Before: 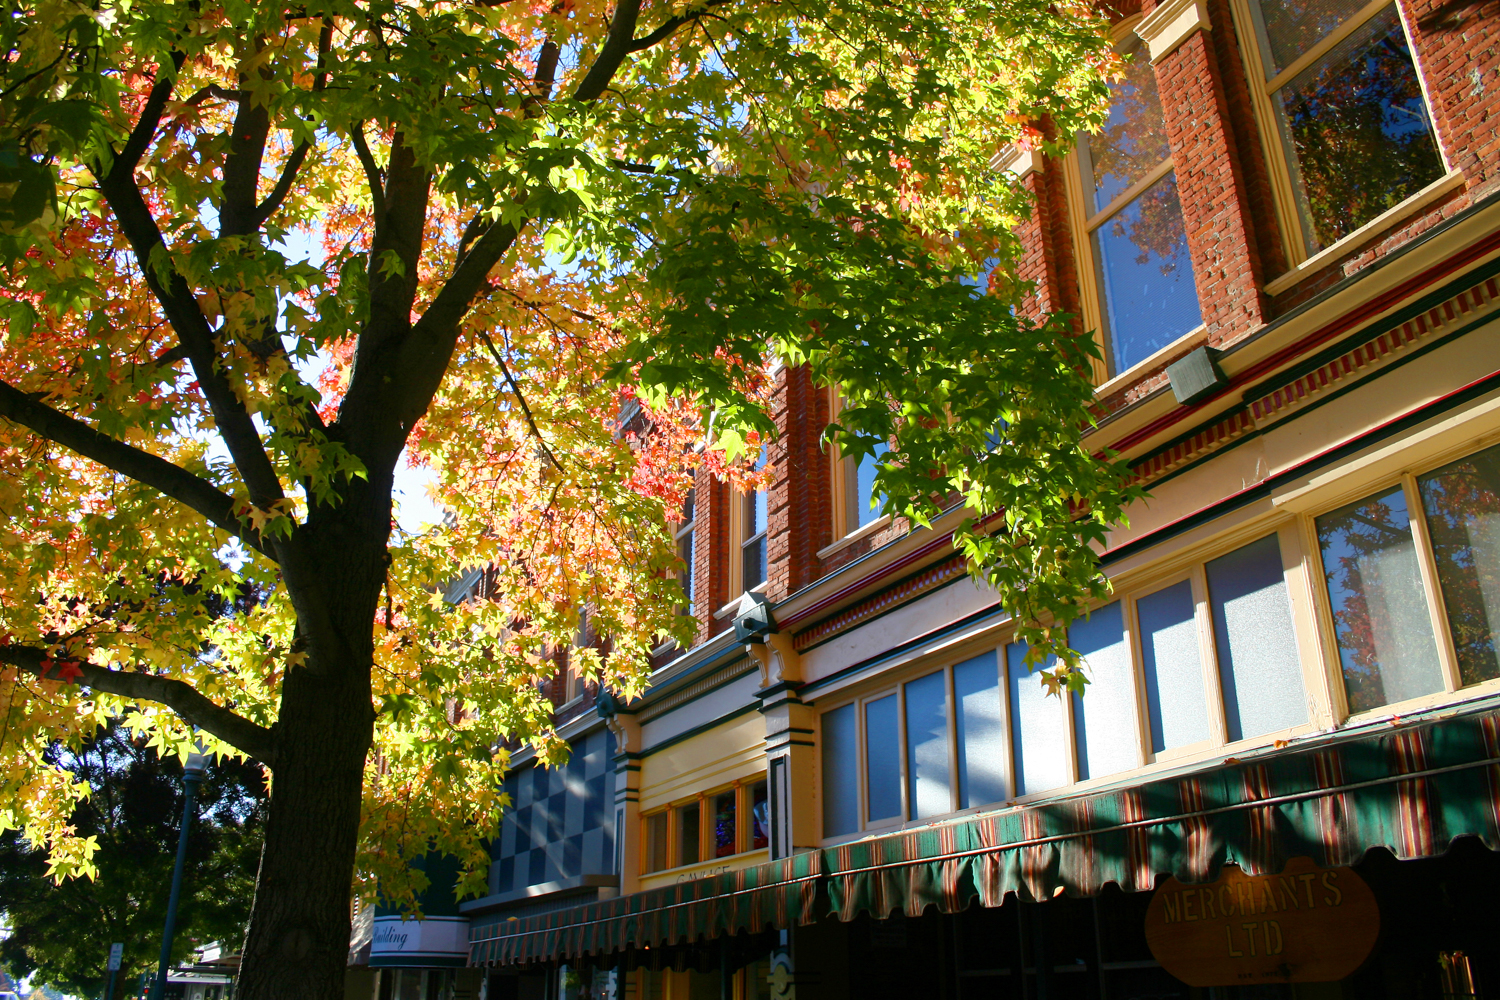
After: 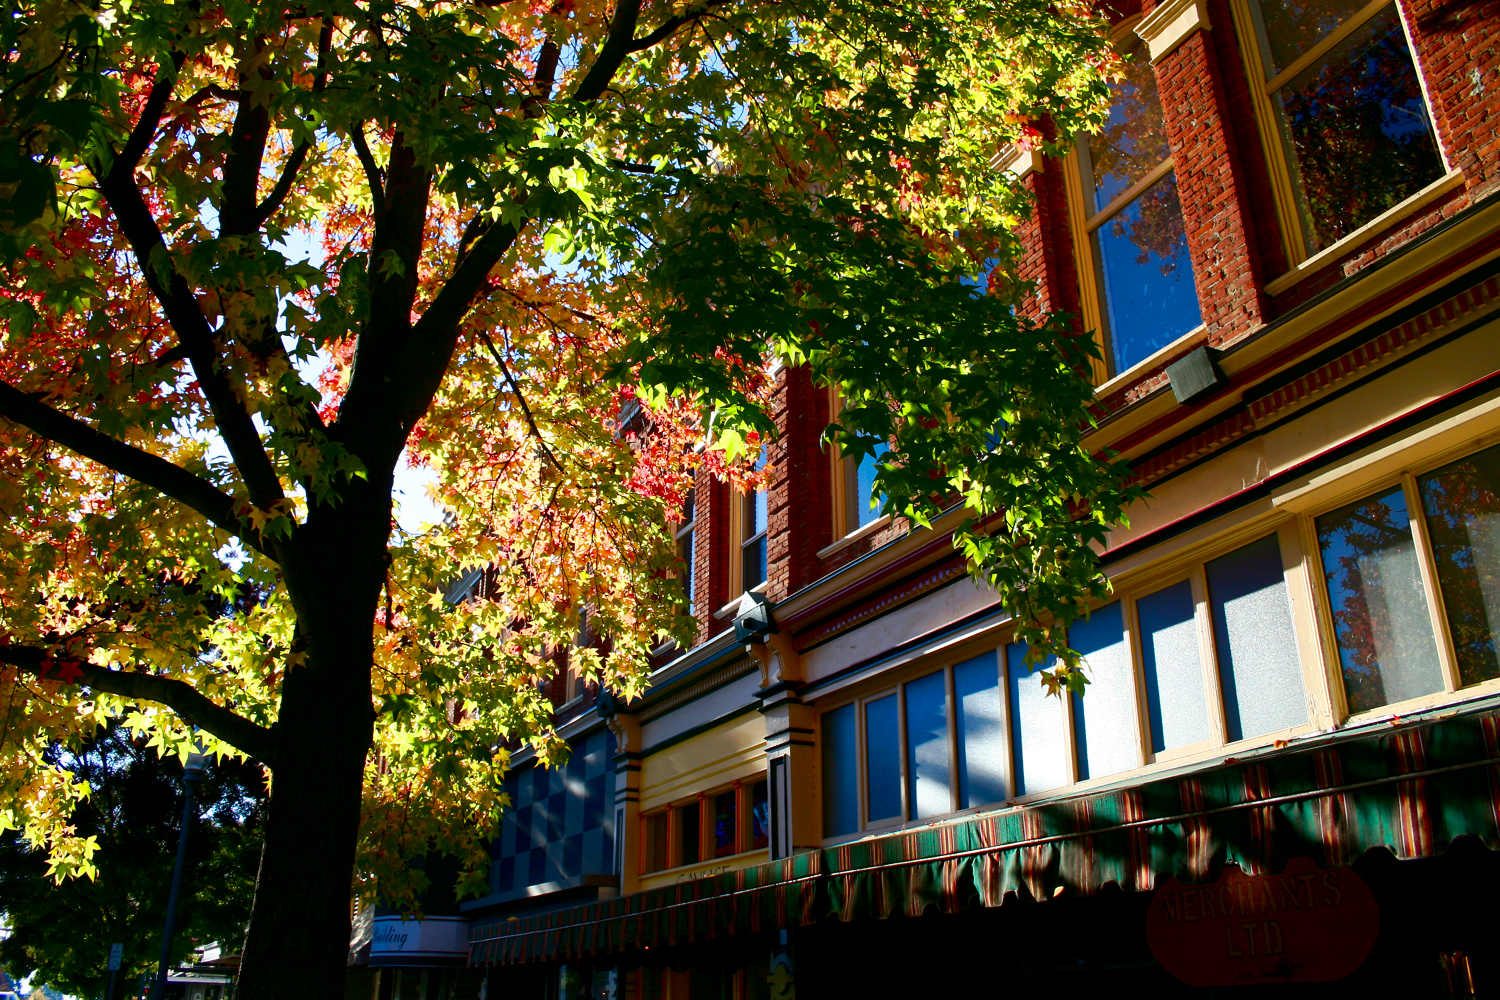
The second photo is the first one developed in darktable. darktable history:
contrast brightness saturation: contrast 0.095, brightness -0.26, saturation 0.15
tone curve: curves: ch0 [(0, 0) (0.003, 0.003) (0.011, 0.011) (0.025, 0.024) (0.044, 0.043) (0.069, 0.068) (0.1, 0.098) (0.136, 0.133) (0.177, 0.173) (0.224, 0.22) (0.277, 0.271) (0.335, 0.328) (0.399, 0.39) (0.468, 0.458) (0.543, 0.563) (0.623, 0.64) (0.709, 0.722) (0.801, 0.809) (0.898, 0.902) (1, 1)], preserve colors none
local contrast: mode bilateral grid, contrast 19, coarseness 50, detail 119%, midtone range 0.2
